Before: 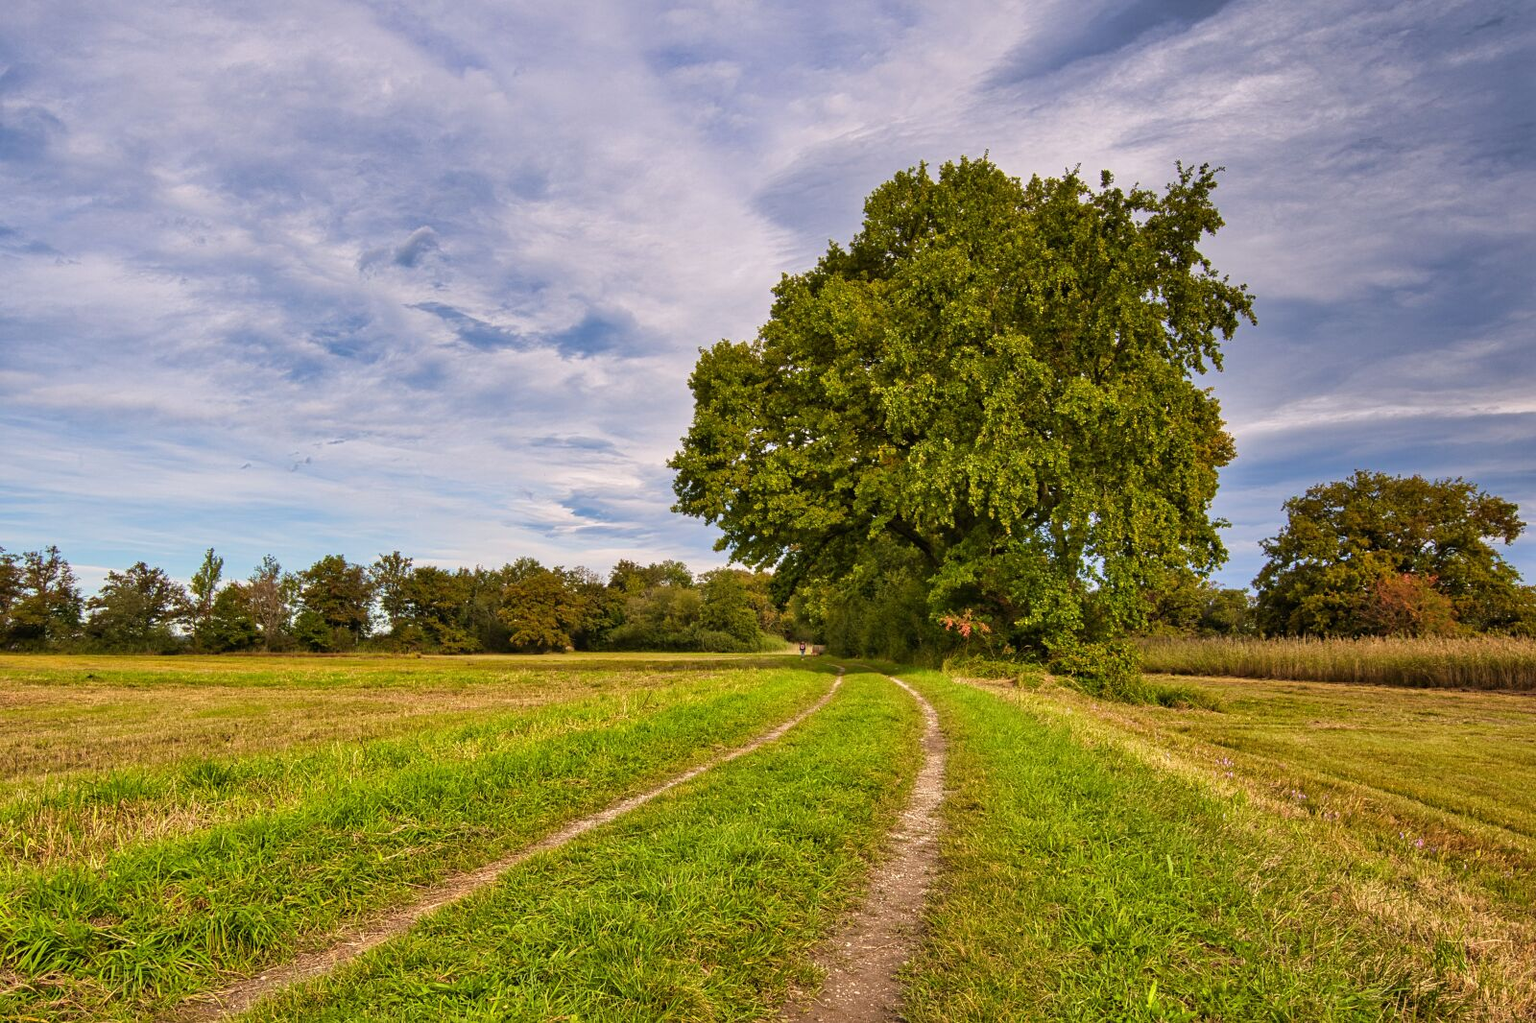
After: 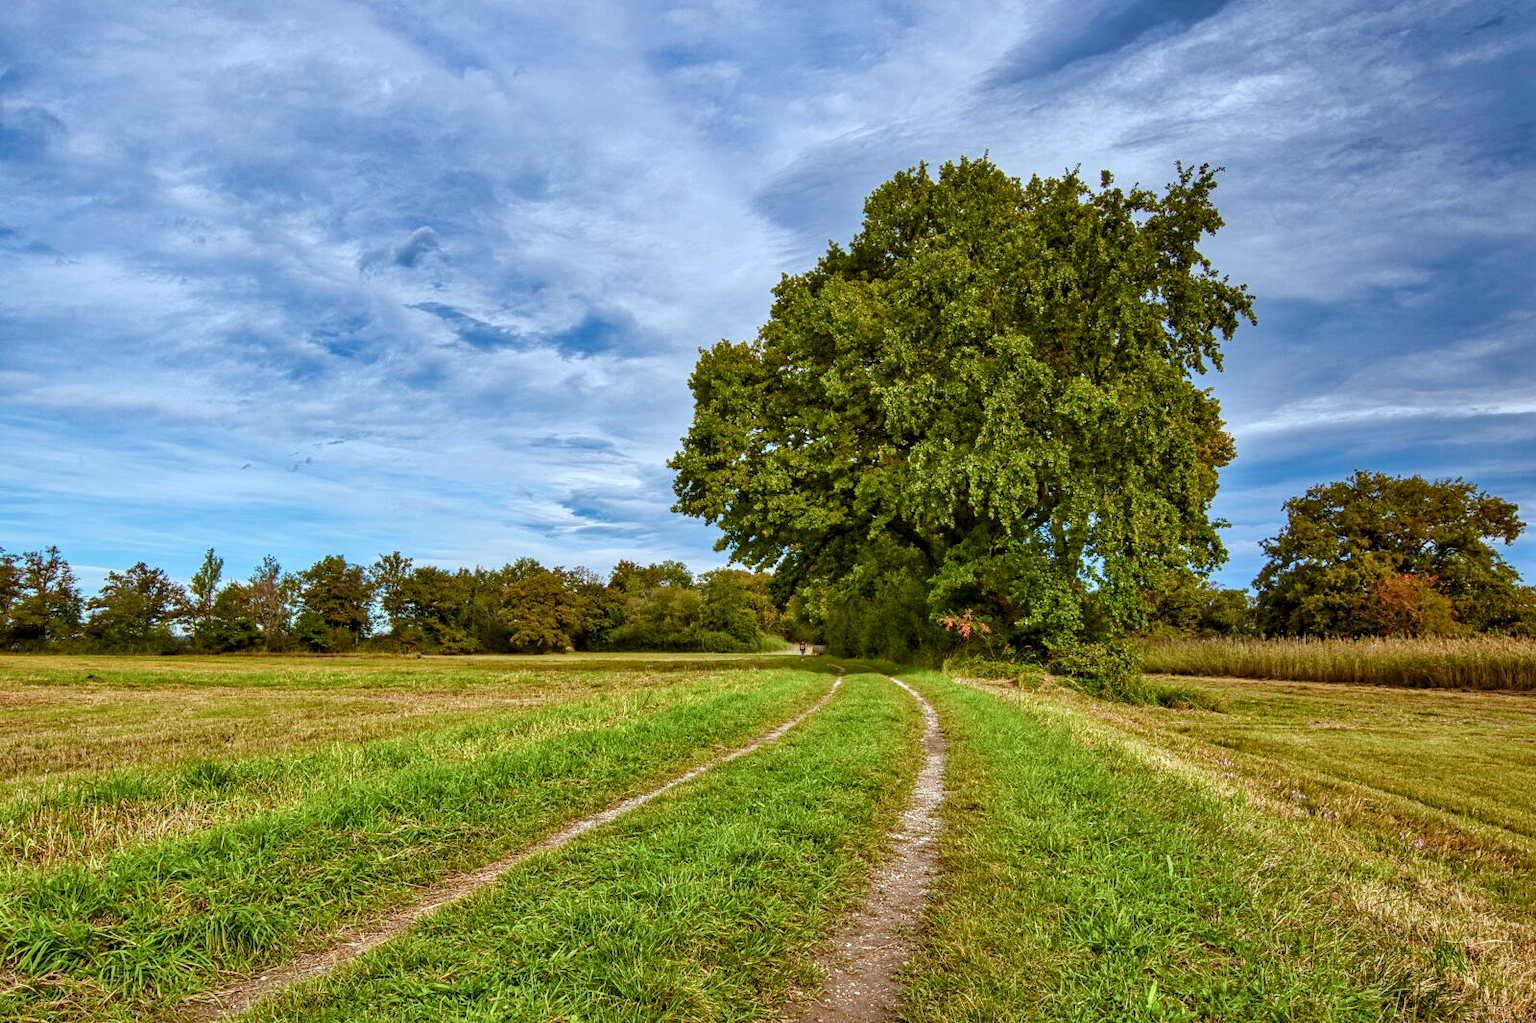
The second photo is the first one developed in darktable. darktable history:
local contrast: on, module defaults
color correction: highlights a* -10.69, highlights b* -19.19
color balance rgb: perceptual saturation grading › global saturation 20%, perceptual saturation grading › highlights -25%, perceptual saturation grading › shadows 25%
